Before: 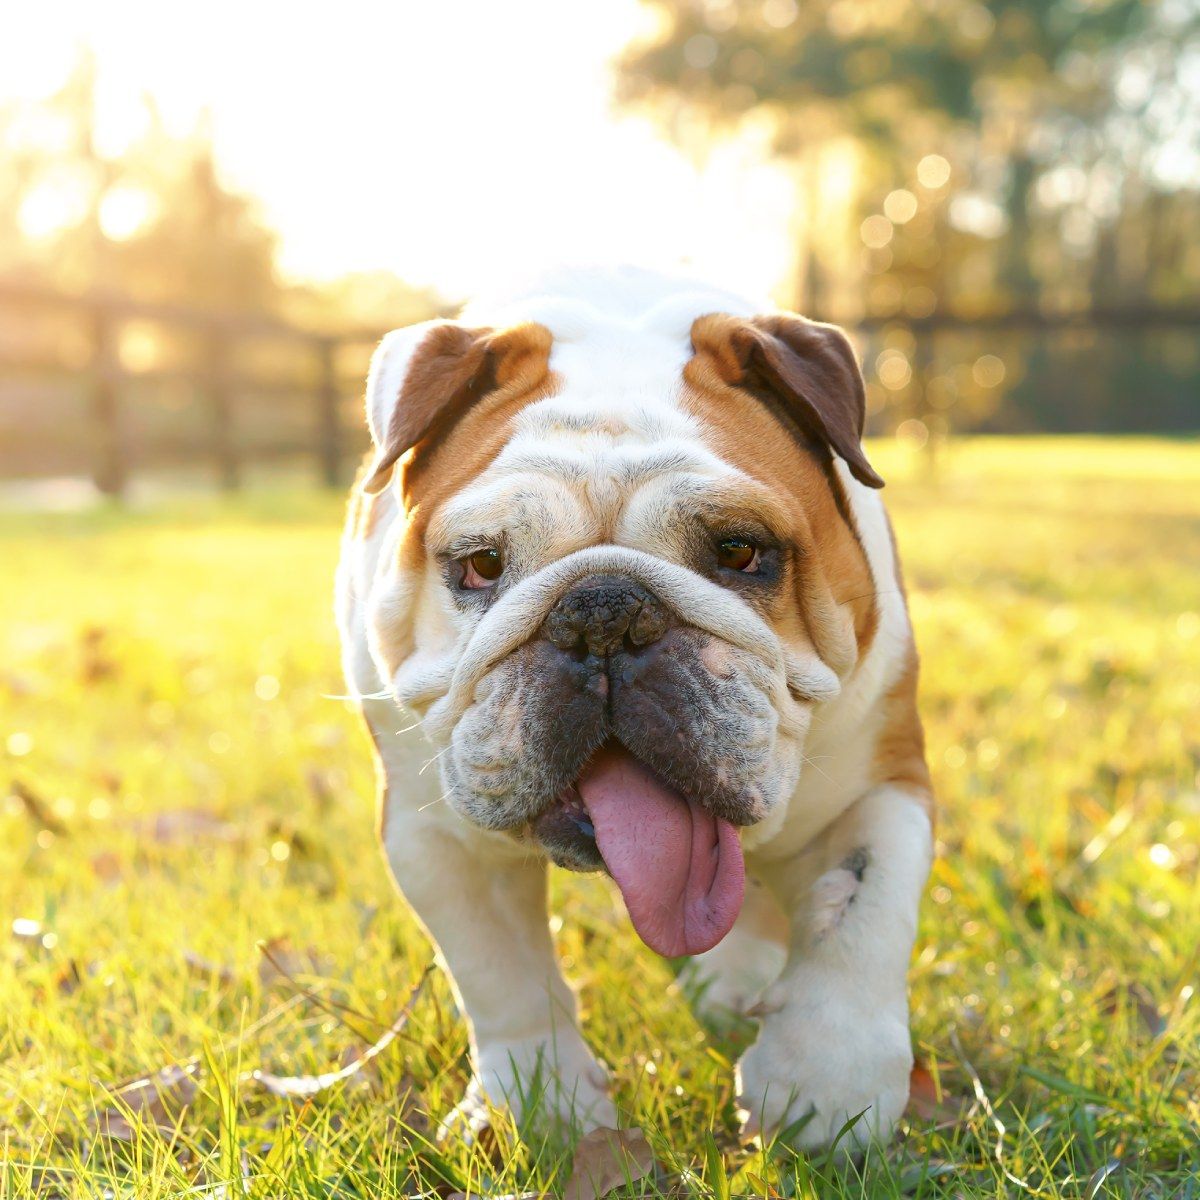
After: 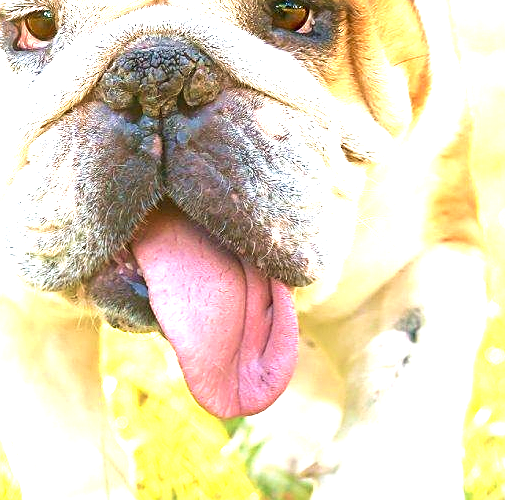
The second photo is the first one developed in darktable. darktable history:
crop: left 37.246%, top 44.943%, right 20.6%, bottom 13.373%
exposure: exposure 2.009 EV, compensate highlight preservation false
color correction: highlights b* 0.022, saturation 0.98
sharpen: on, module defaults
velvia: on, module defaults
